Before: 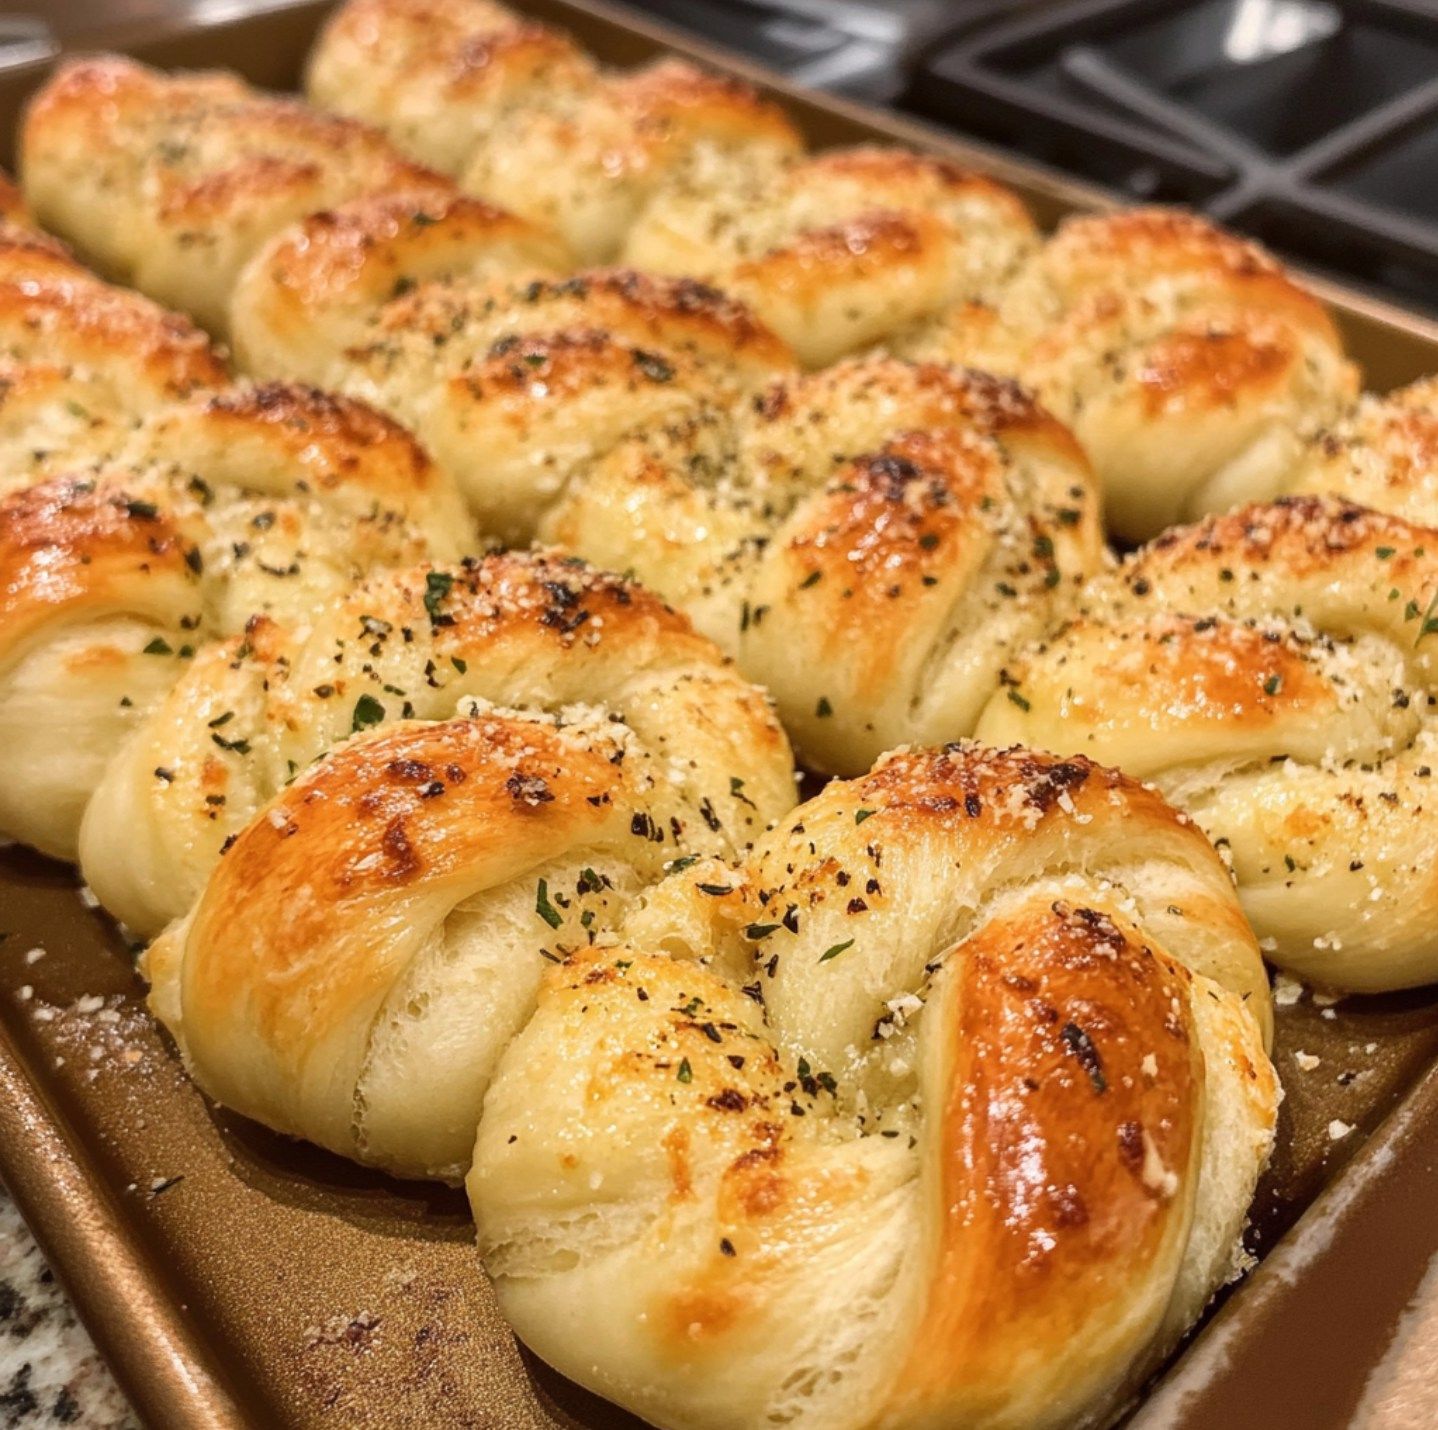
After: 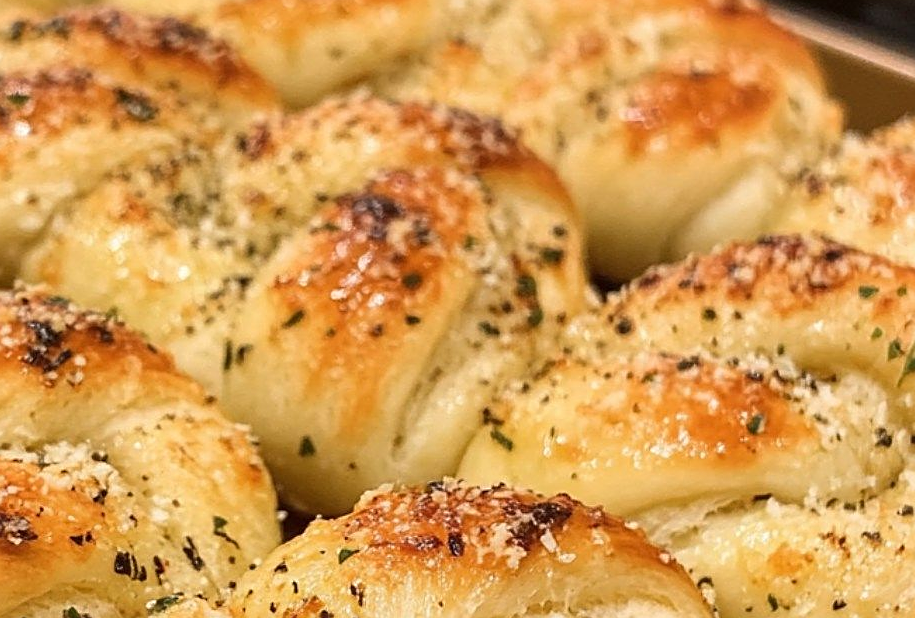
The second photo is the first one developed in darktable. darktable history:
crop: left 36.005%, top 18.293%, right 0.31%, bottom 38.444%
sharpen: on, module defaults
